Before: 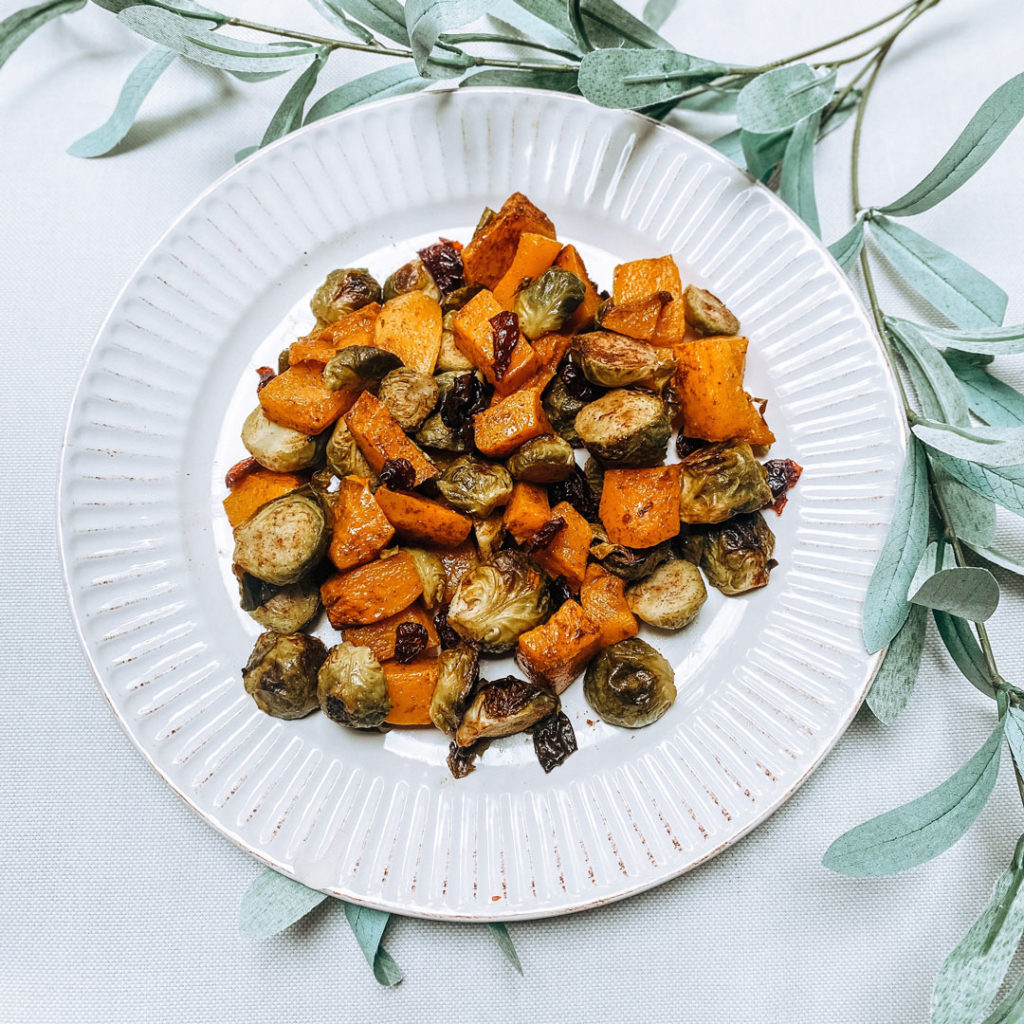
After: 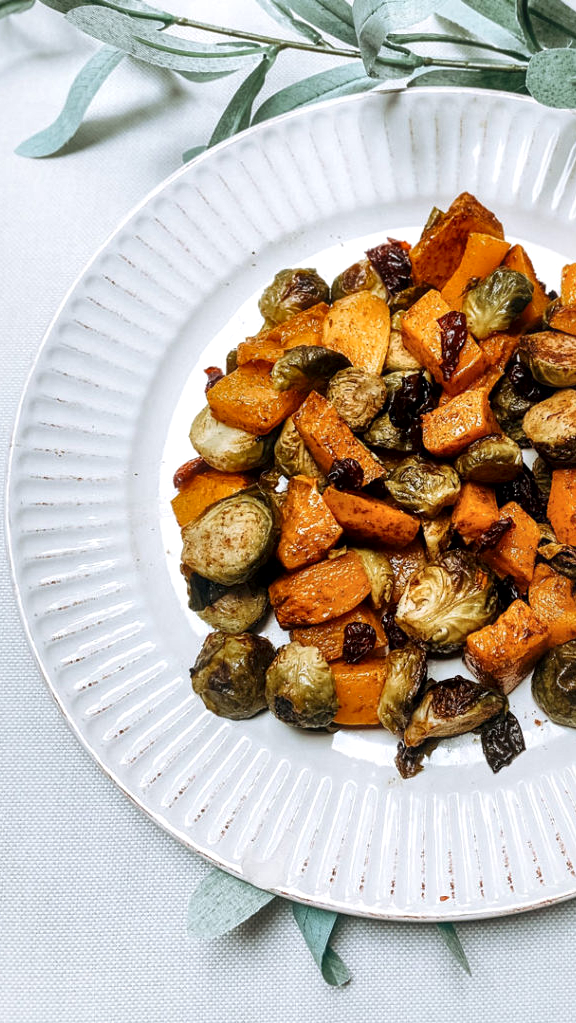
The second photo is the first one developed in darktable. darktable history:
local contrast: mode bilateral grid, contrast 70, coarseness 75, detail 180%, midtone range 0.2
crop: left 5.114%, right 38.589%
contrast equalizer: y [[0.5, 0.488, 0.462, 0.461, 0.491, 0.5], [0.5 ×6], [0.5 ×6], [0 ×6], [0 ×6]]
